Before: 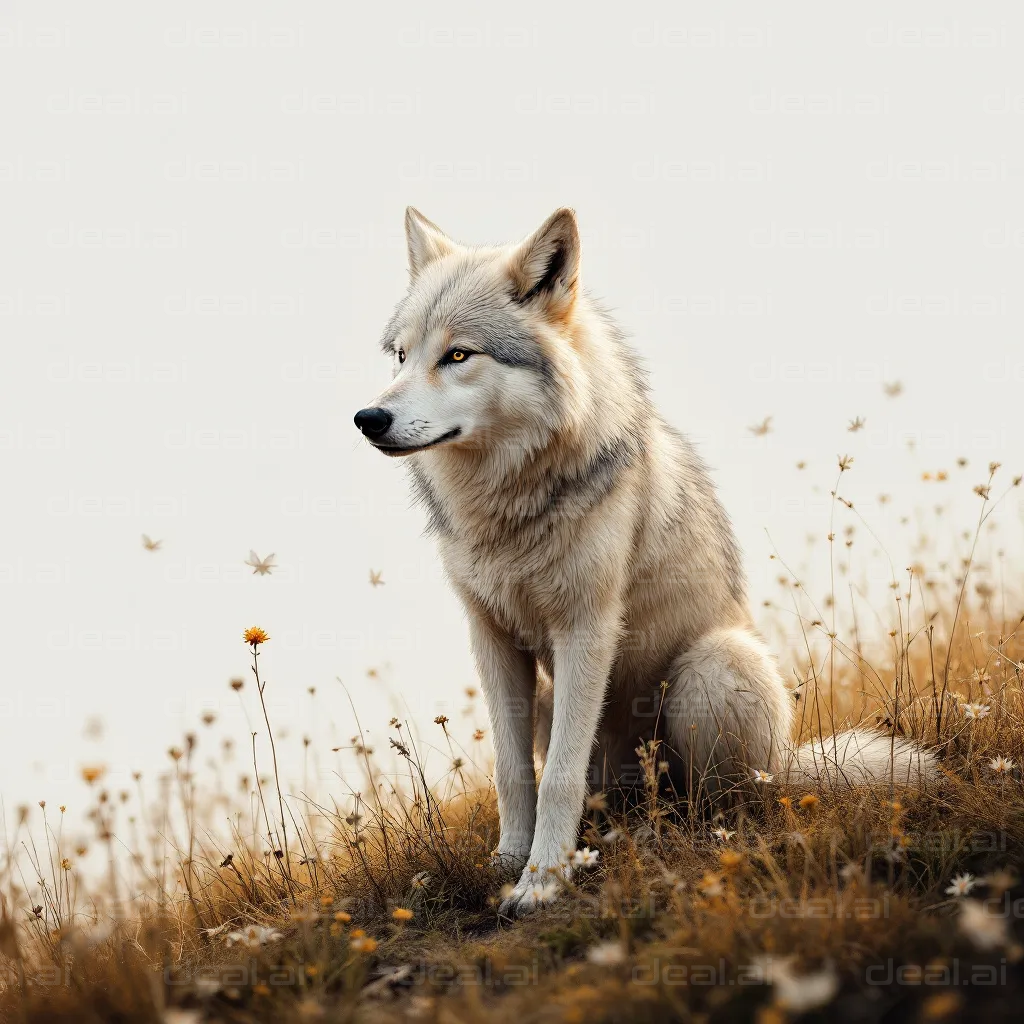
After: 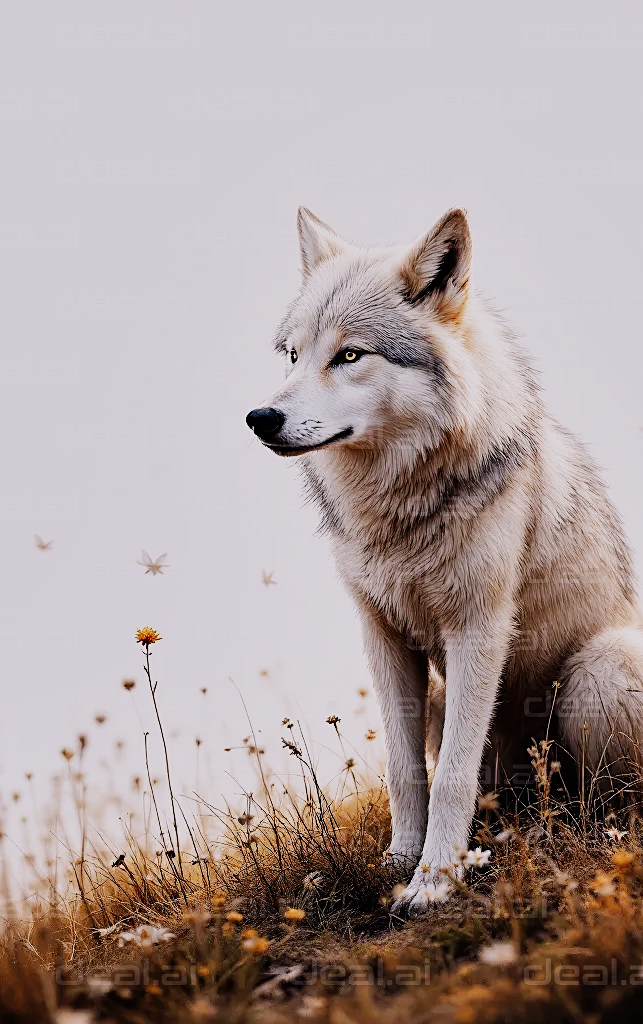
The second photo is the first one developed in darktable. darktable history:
crop: left 10.644%, right 26.528%
shadows and highlights: shadows 37.27, highlights -28.18, soften with gaussian
sigmoid: skew -0.2, preserve hue 0%, red attenuation 0.1, red rotation 0.035, green attenuation 0.1, green rotation -0.017, blue attenuation 0.15, blue rotation -0.052, base primaries Rec2020
sharpen: on, module defaults
white balance: red 1.066, blue 1.119
